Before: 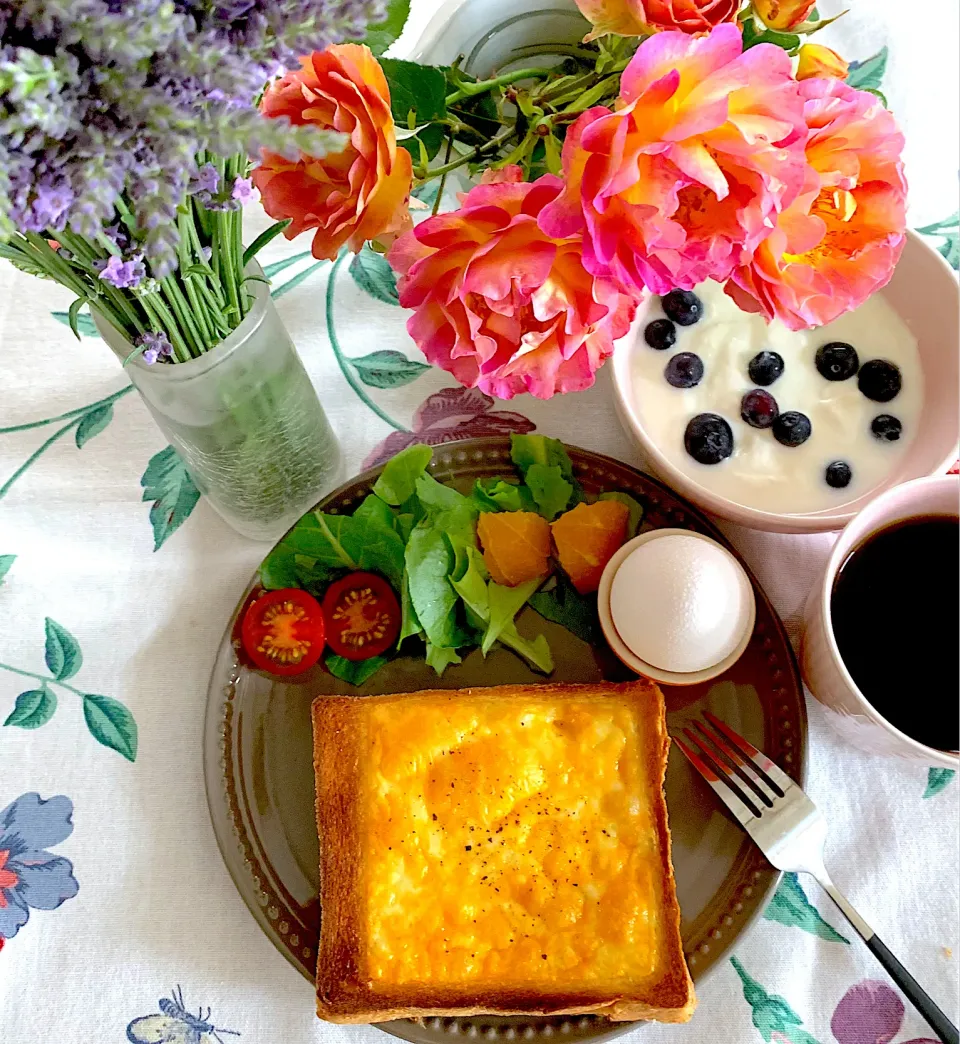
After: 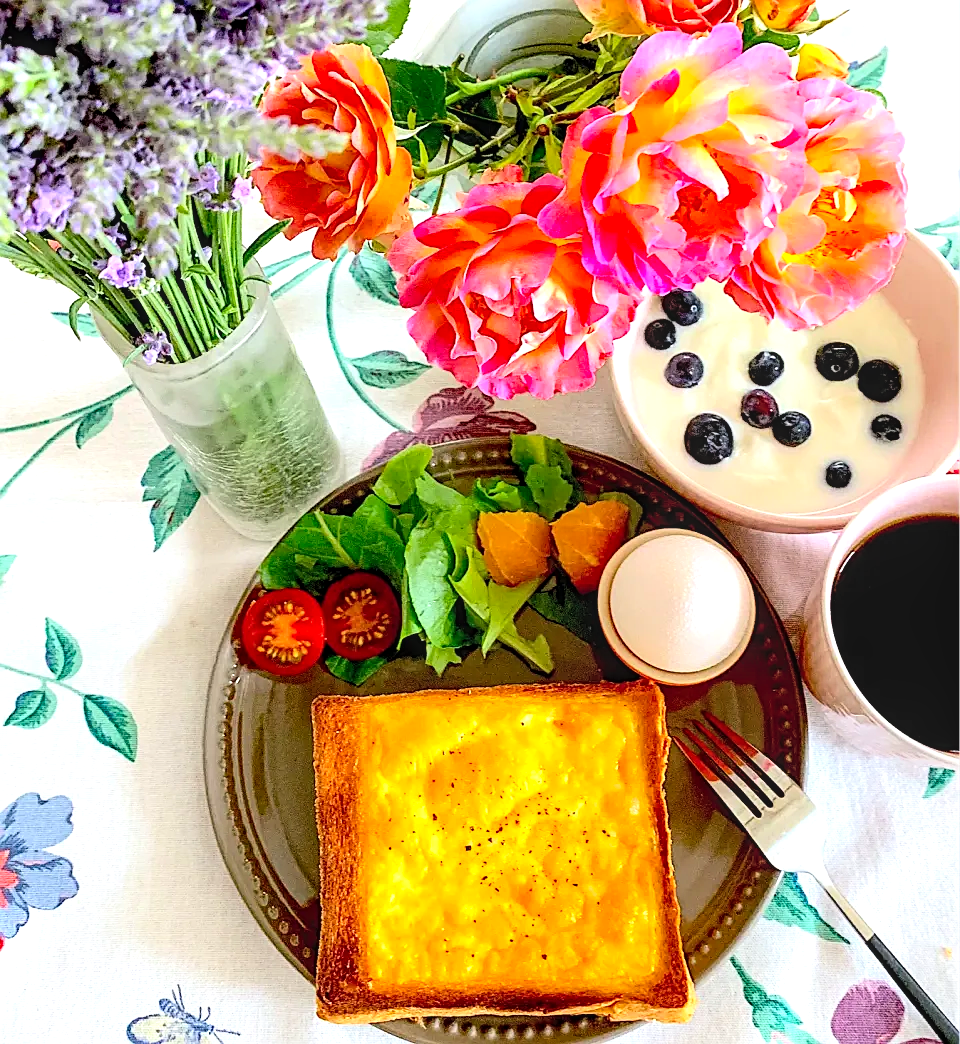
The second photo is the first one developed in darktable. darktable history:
local contrast: on, module defaults
tone equalizer: -8 EV -0.41 EV, -7 EV -0.354 EV, -6 EV -0.299 EV, -5 EV -0.193 EV, -3 EV 0.2 EV, -2 EV 0.323 EV, -1 EV 0.414 EV, +0 EV 0.397 EV, mask exposure compensation -0.495 EV
sharpen: on, module defaults
contrast brightness saturation: contrast 0.201, brightness 0.16, saturation 0.216
